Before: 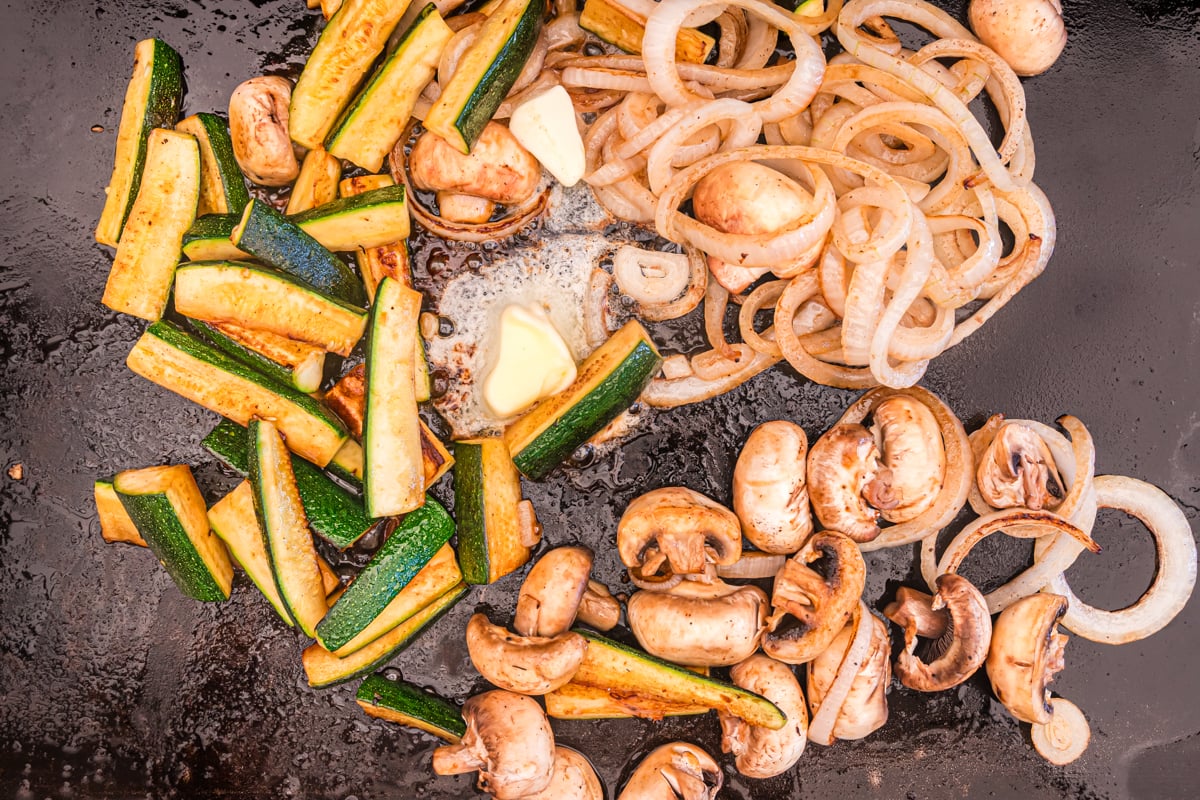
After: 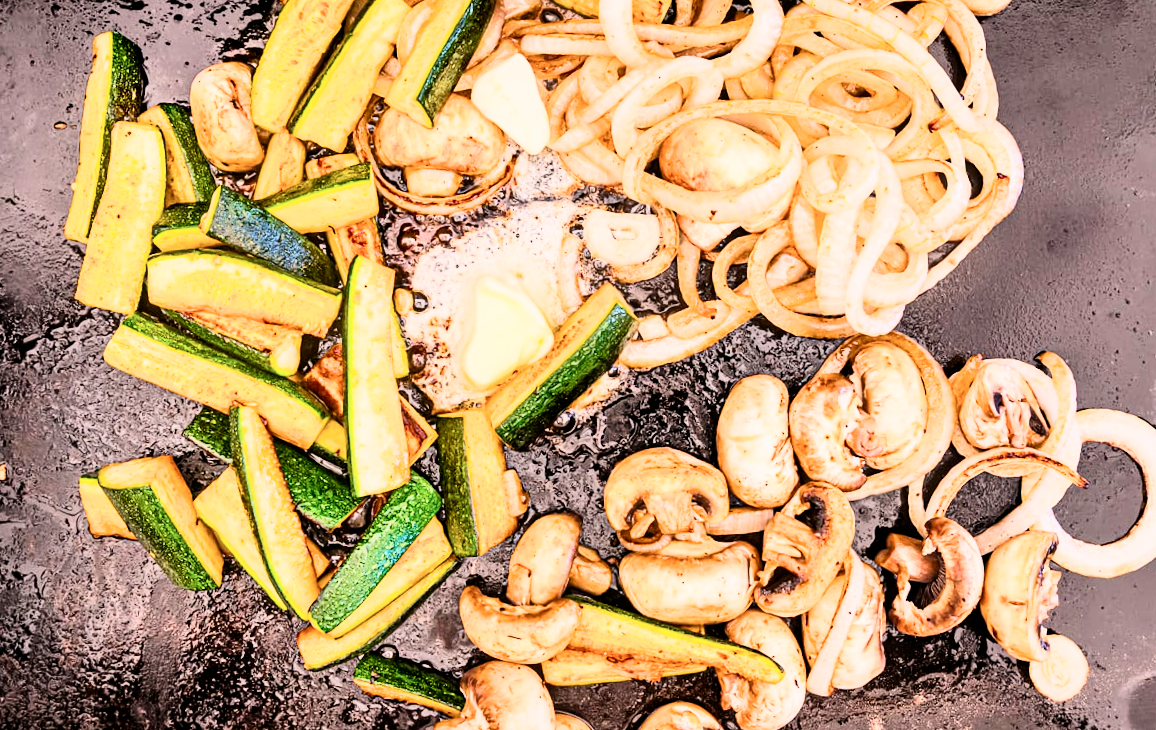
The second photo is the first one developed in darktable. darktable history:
tone equalizer: -8 EV 0.001 EV, -7 EV -0.004 EV, -6 EV 0.009 EV, -5 EV 0.032 EV, -4 EV 0.276 EV, -3 EV 0.644 EV, -2 EV 0.584 EV, -1 EV 0.187 EV, +0 EV 0.024 EV
rotate and perspective: rotation -3.52°, crop left 0.036, crop right 0.964, crop top 0.081, crop bottom 0.919
contrast brightness saturation: contrast 0.39, brightness 0.1
color balance rgb: perceptual saturation grading › global saturation 20%, global vibrance 20%
filmic rgb: black relative exposure -5 EV, hardness 2.88, contrast 1.3, highlights saturation mix -30%
exposure: exposure 0.3 EV, compensate highlight preservation false
